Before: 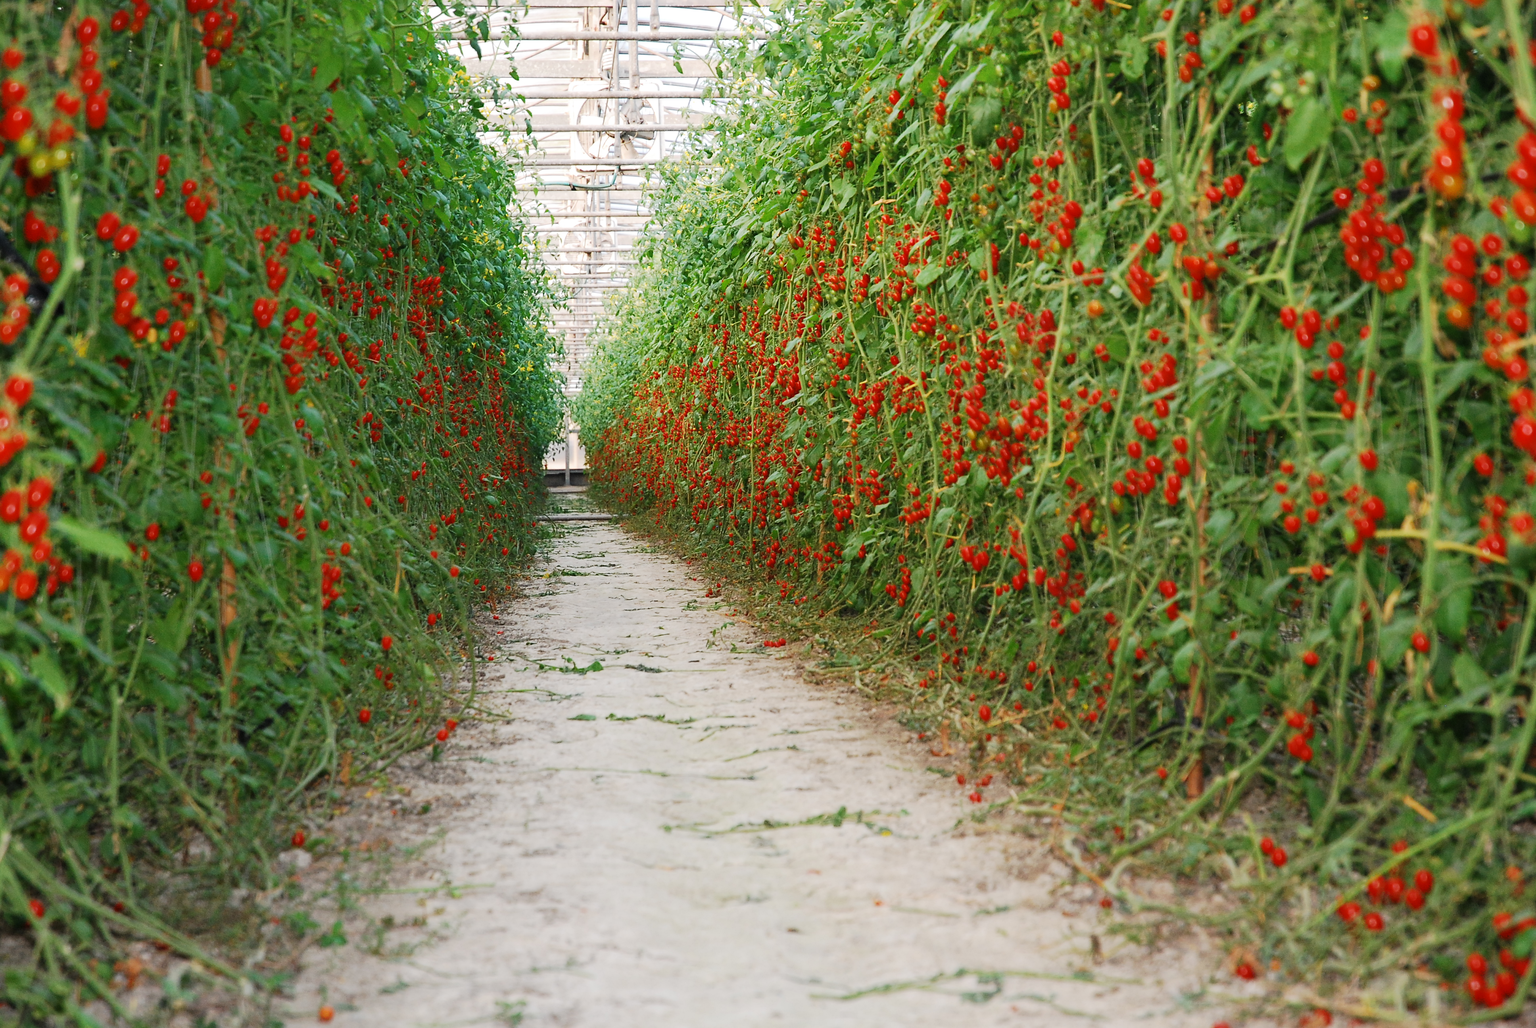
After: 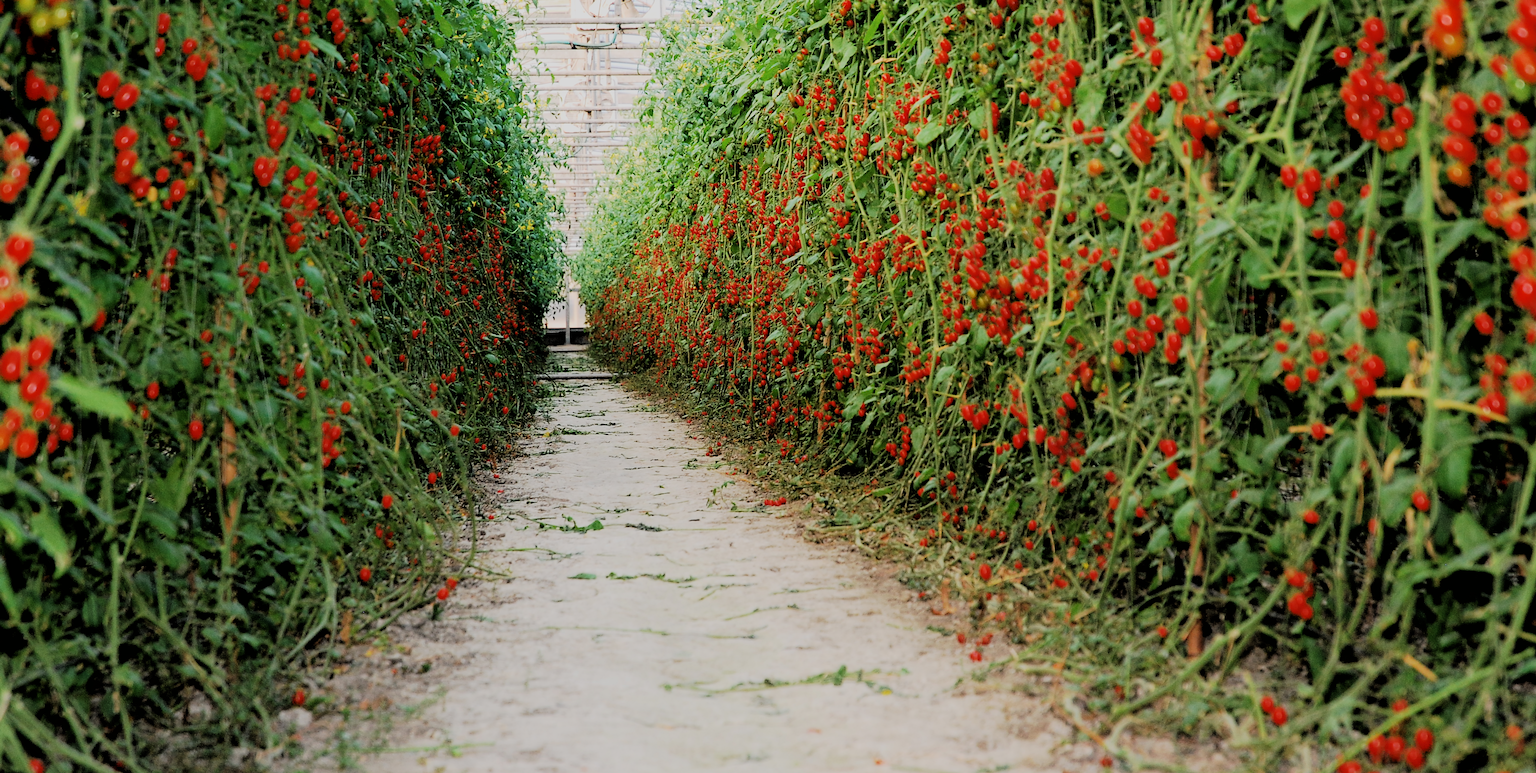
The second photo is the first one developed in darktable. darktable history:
filmic rgb: black relative exposure -2.75 EV, white relative exposure 4.56 EV, hardness 1.71, contrast 1.244, color science v6 (2022)
crop: top 13.807%, bottom 10.911%
